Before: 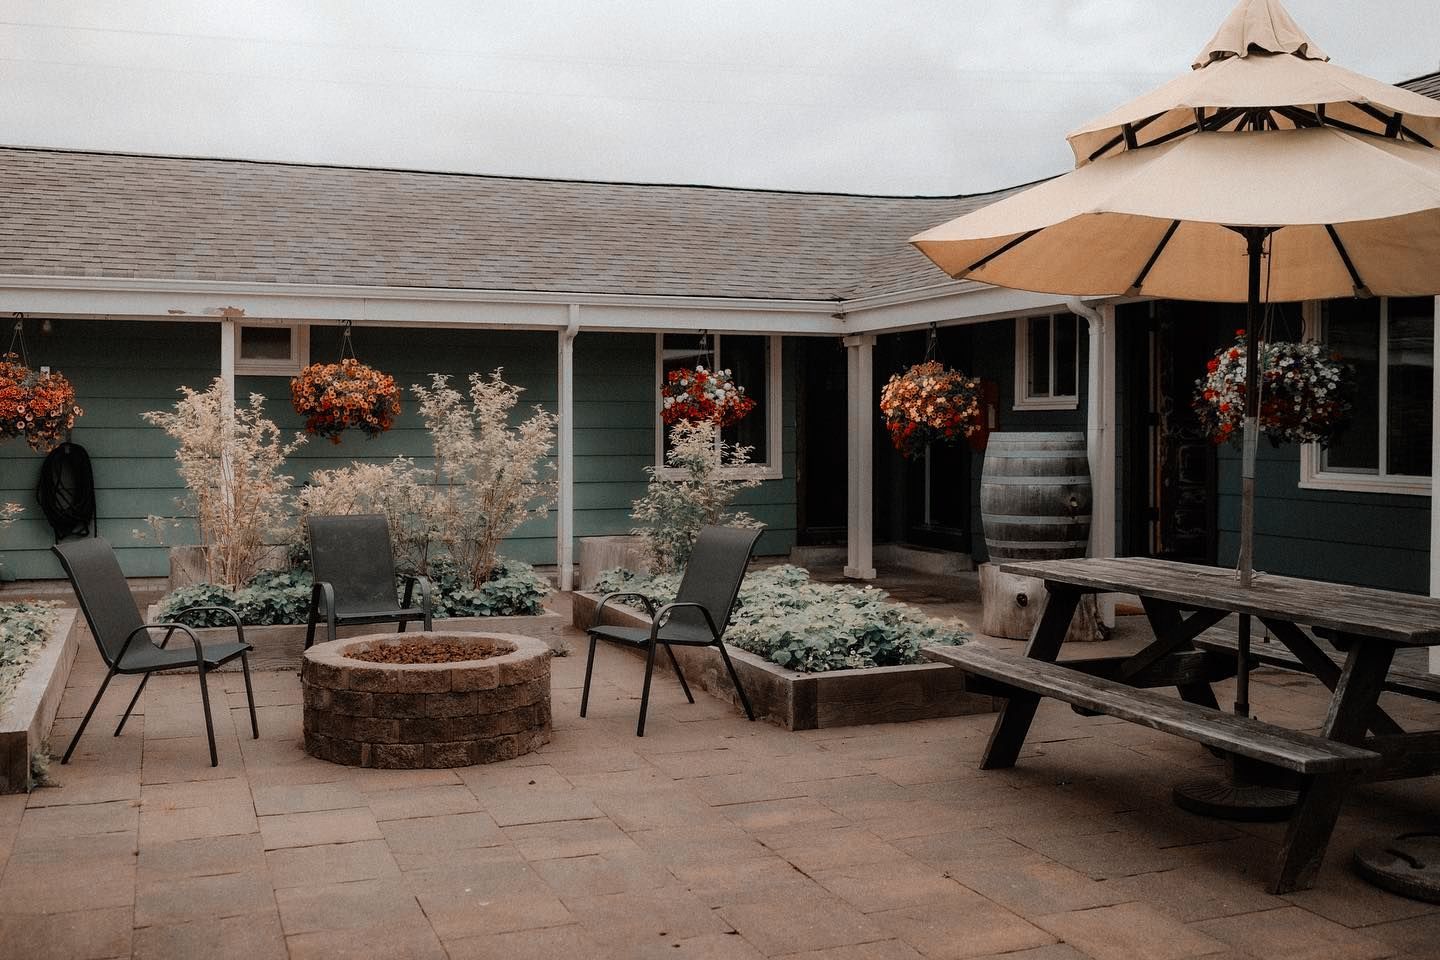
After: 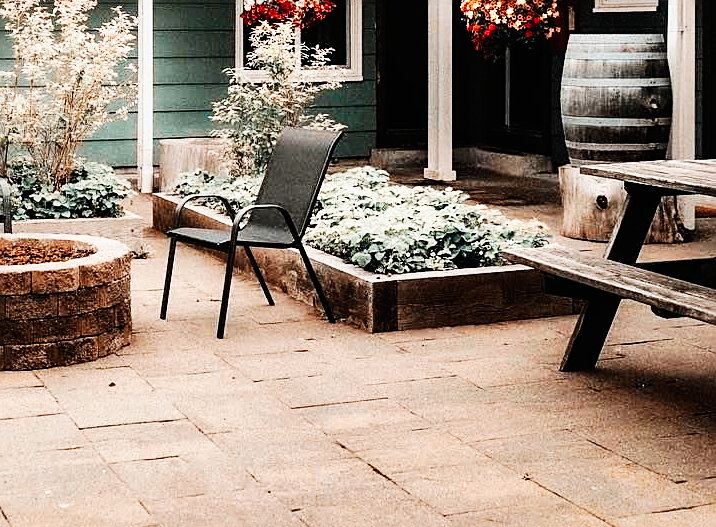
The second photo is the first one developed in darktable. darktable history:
sharpen: on, module defaults
shadows and highlights: highlights color adjustment 41.23%, low approximation 0.01, soften with gaussian
base curve: curves: ch0 [(0, 0) (0.007, 0.004) (0.027, 0.03) (0.046, 0.07) (0.207, 0.54) (0.442, 0.872) (0.673, 0.972) (1, 1)], preserve colors none
exposure: exposure 0.152 EV, compensate highlight preservation false
crop: left 29.217%, top 41.52%, right 21.028%, bottom 3.482%
tone equalizer: -8 EV -0.402 EV, -7 EV -0.416 EV, -6 EV -0.363 EV, -5 EV -0.215 EV, -3 EV 0.232 EV, -2 EV 0.336 EV, -1 EV 0.413 EV, +0 EV 0.393 EV
